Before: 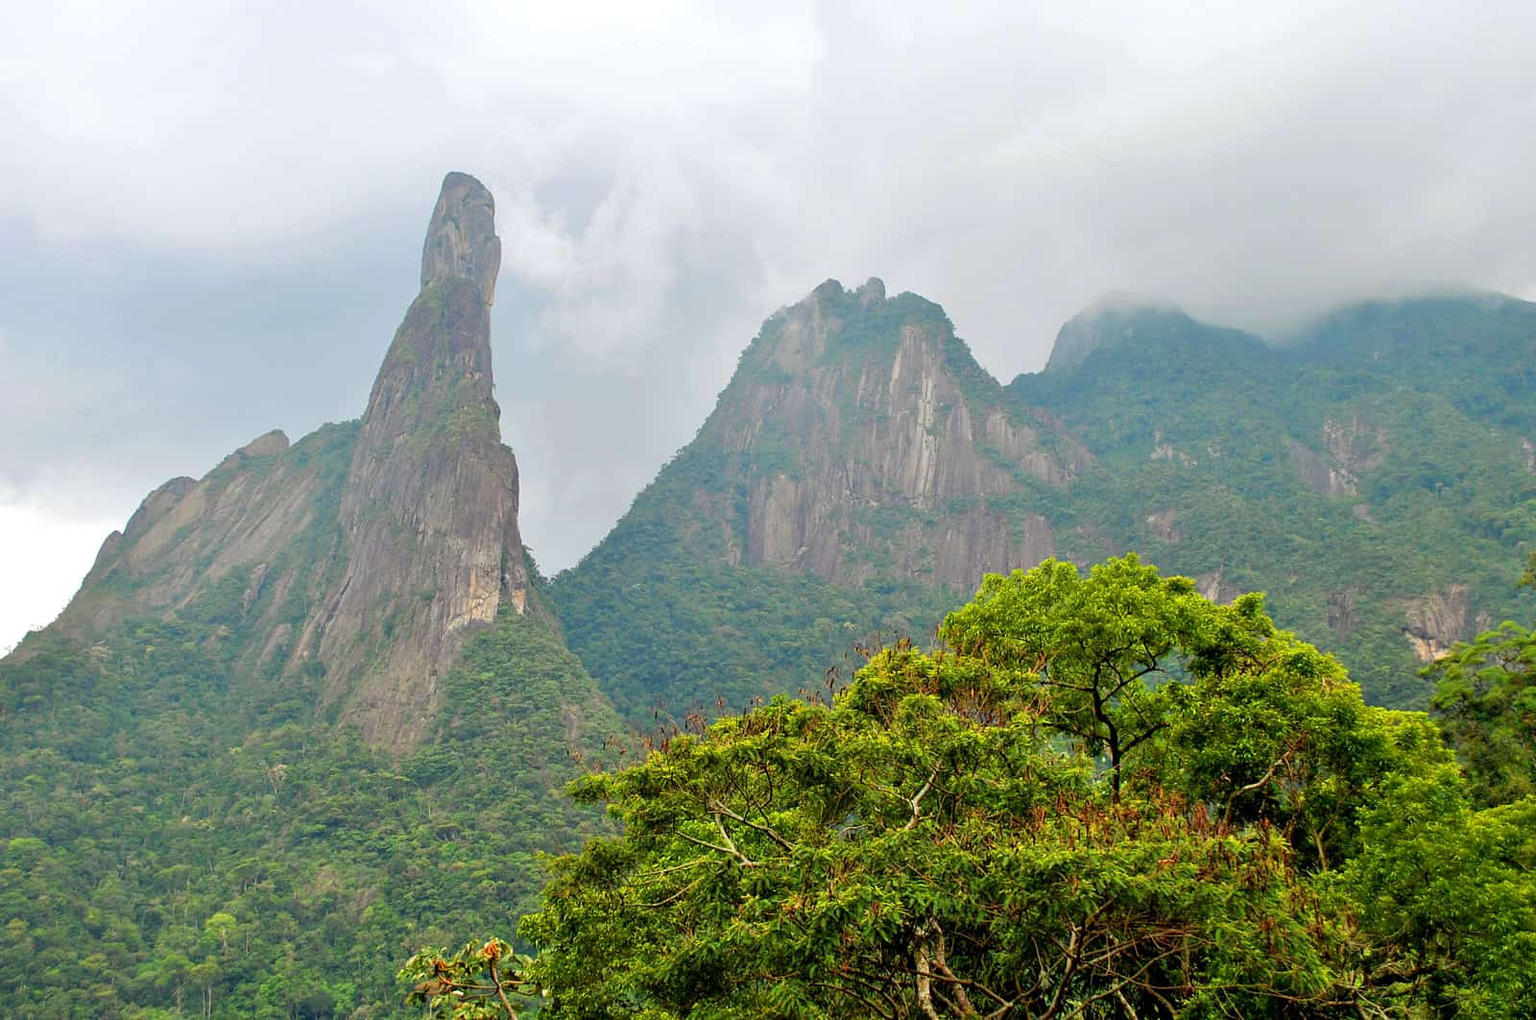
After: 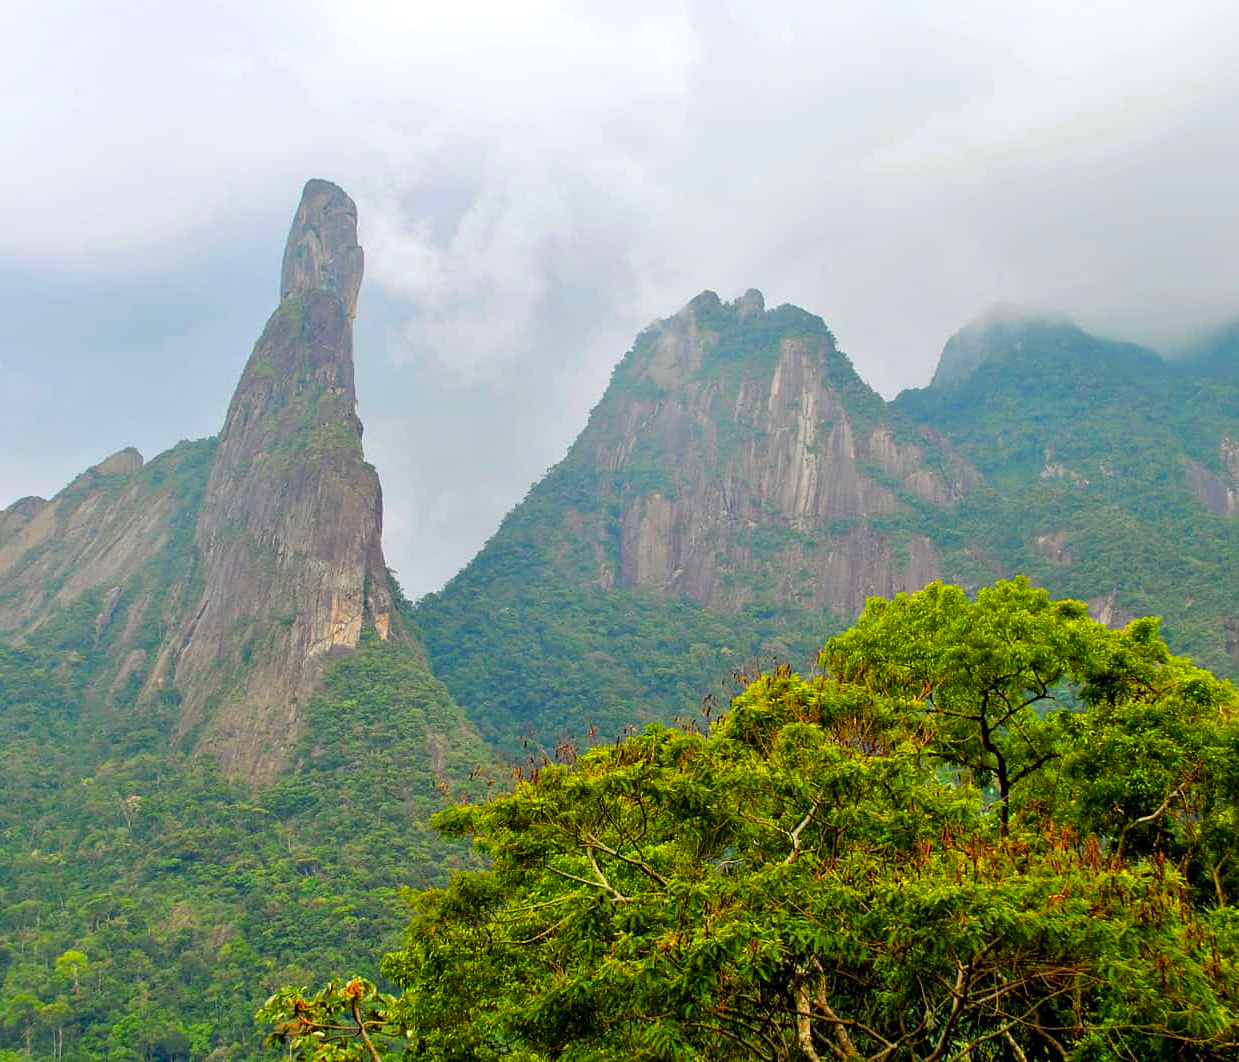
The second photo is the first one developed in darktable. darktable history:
crop: left 9.88%, right 12.664%
color balance rgb: perceptual saturation grading › global saturation 20%, global vibrance 20%
tone equalizer: on, module defaults
